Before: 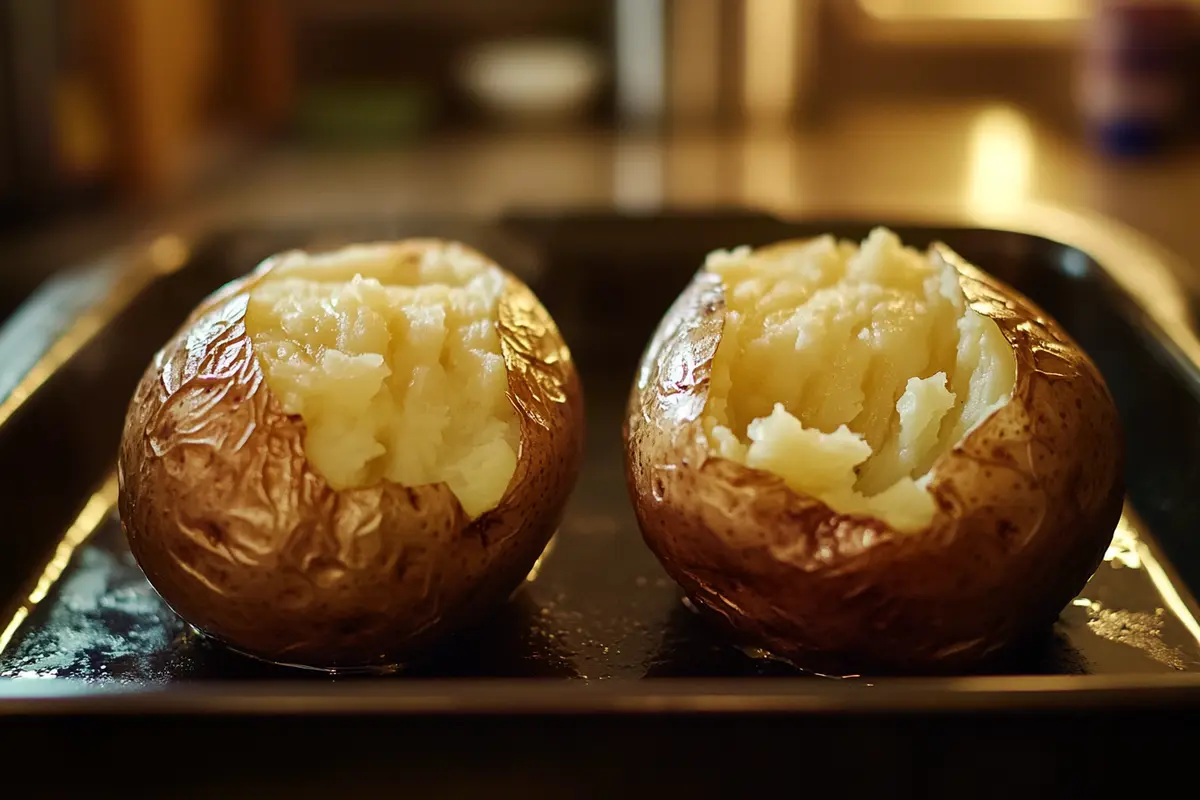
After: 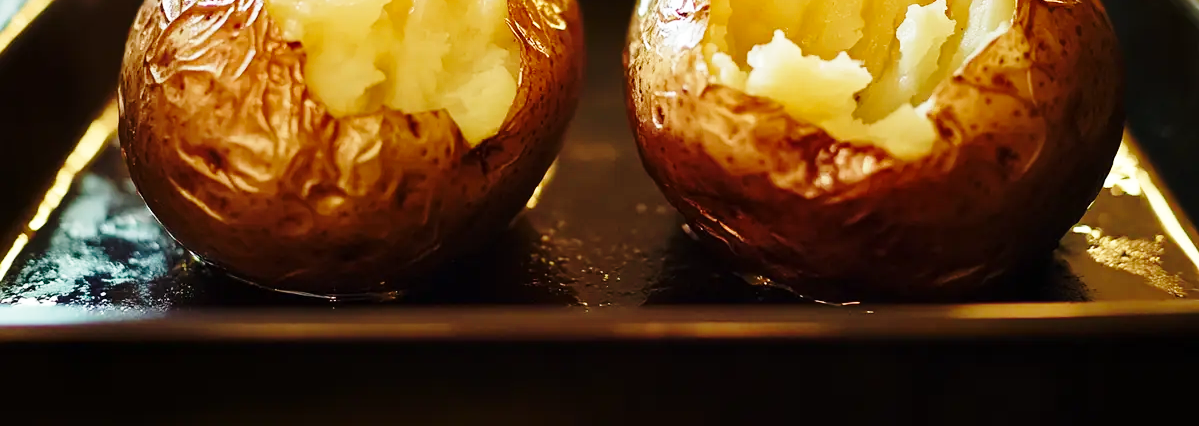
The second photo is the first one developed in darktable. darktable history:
base curve: curves: ch0 [(0, 0) (0.028, 0.03) (0.121, 0.232) (0.46, 0.748) (0.859, 0.968) (1, 1)], preserve colors none
crop and rotate: top 46.64%, right 0.006%
